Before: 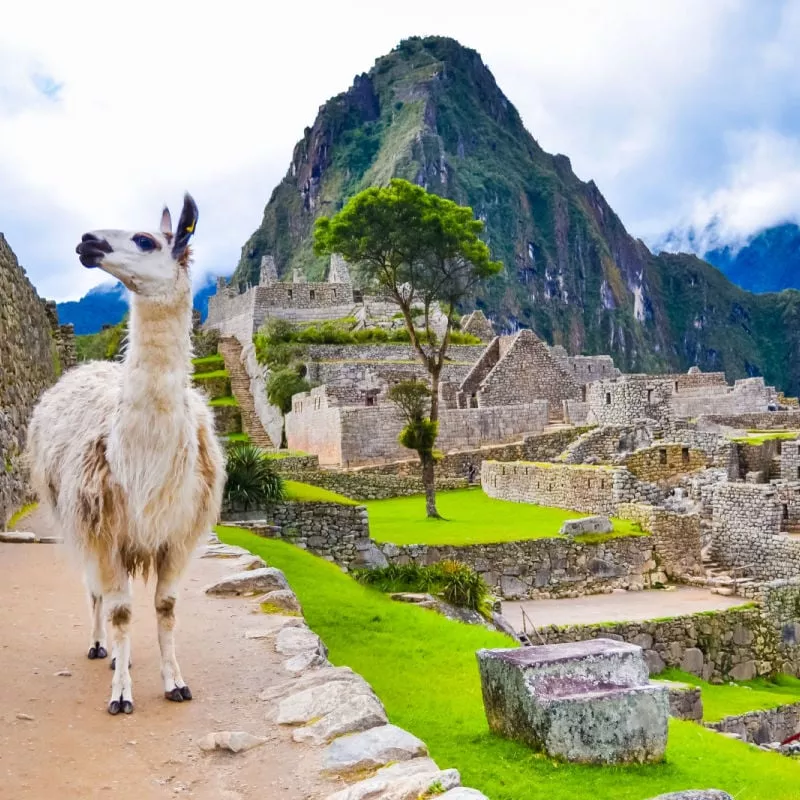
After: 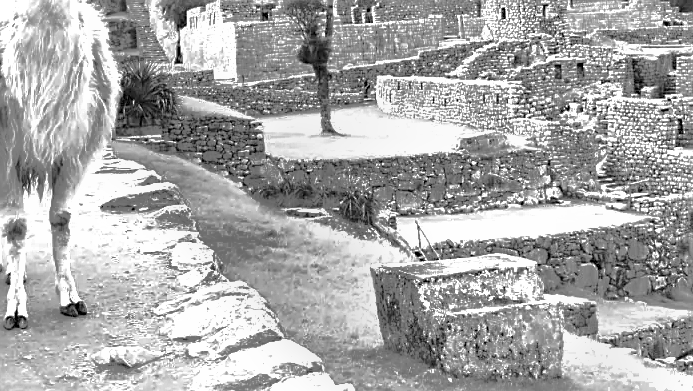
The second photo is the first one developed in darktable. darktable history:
exposure: black level correction 0, exposure 0.9 EV, compensate highlight preservation false
color correction: highlights a* -1.43, highlights b* 10.12, shadows a* 0.395, shadows b* 19.35
shadows and highlights: shadows 25, highlights -70
white balance: red 0.925, blue 1.046
crop and rotate: left 13.306%, top 48.129%, bottom 2.928%
monochrome: on, module defaults
sharpen: on, module defaults
haze removal: compatibility mode true, adaptive false
